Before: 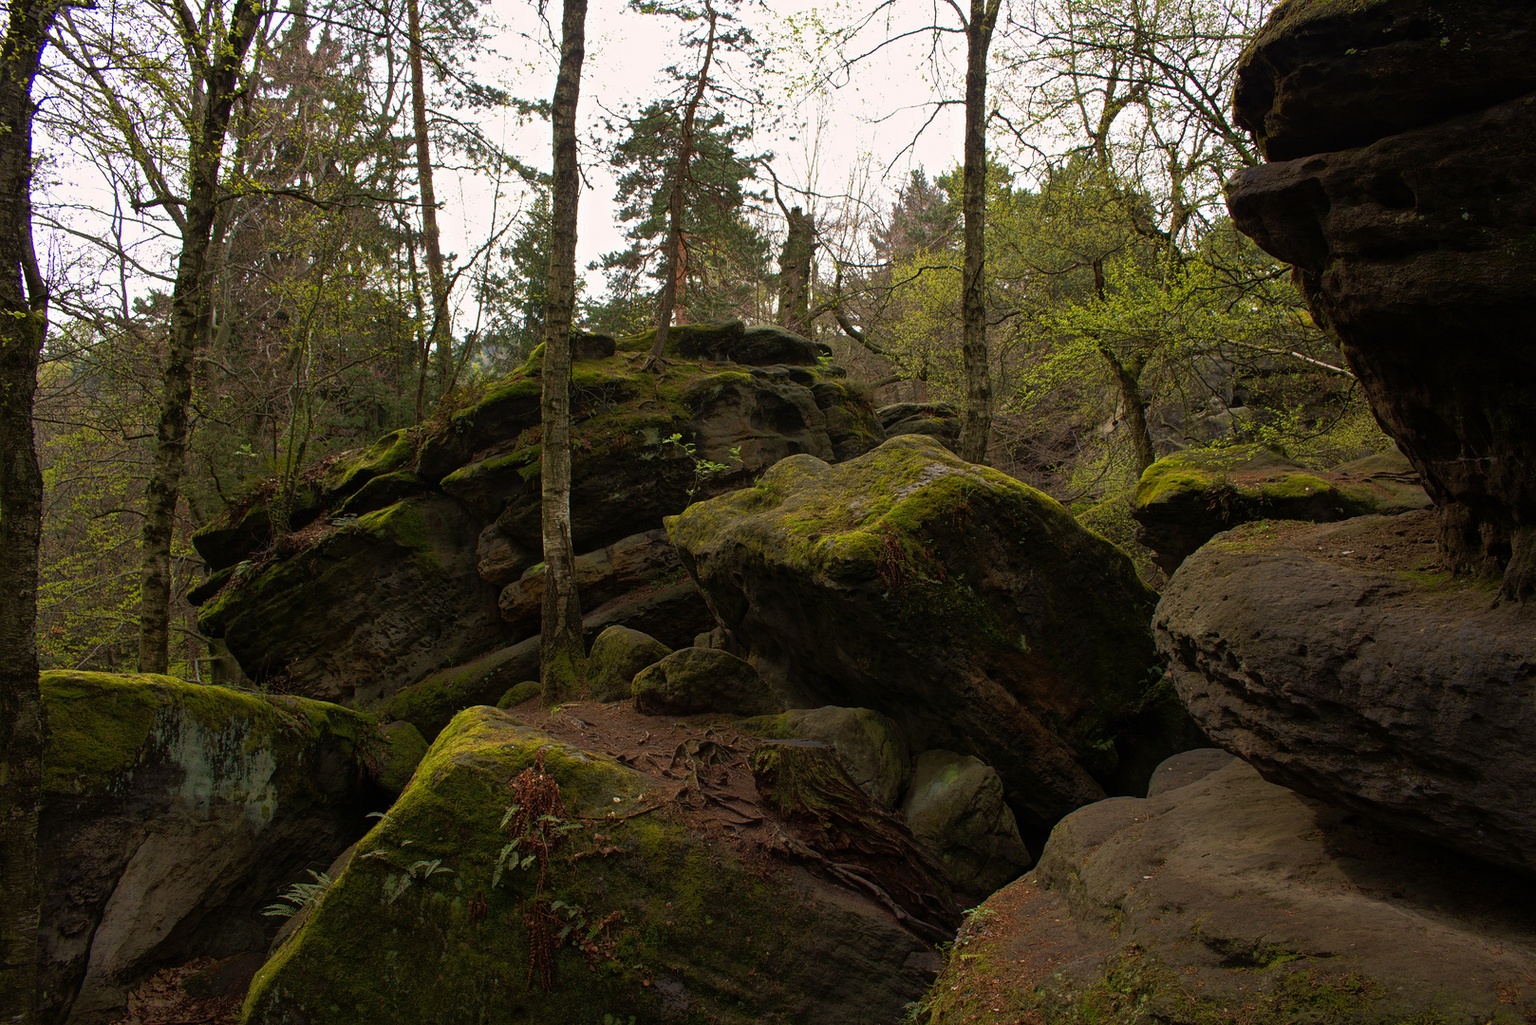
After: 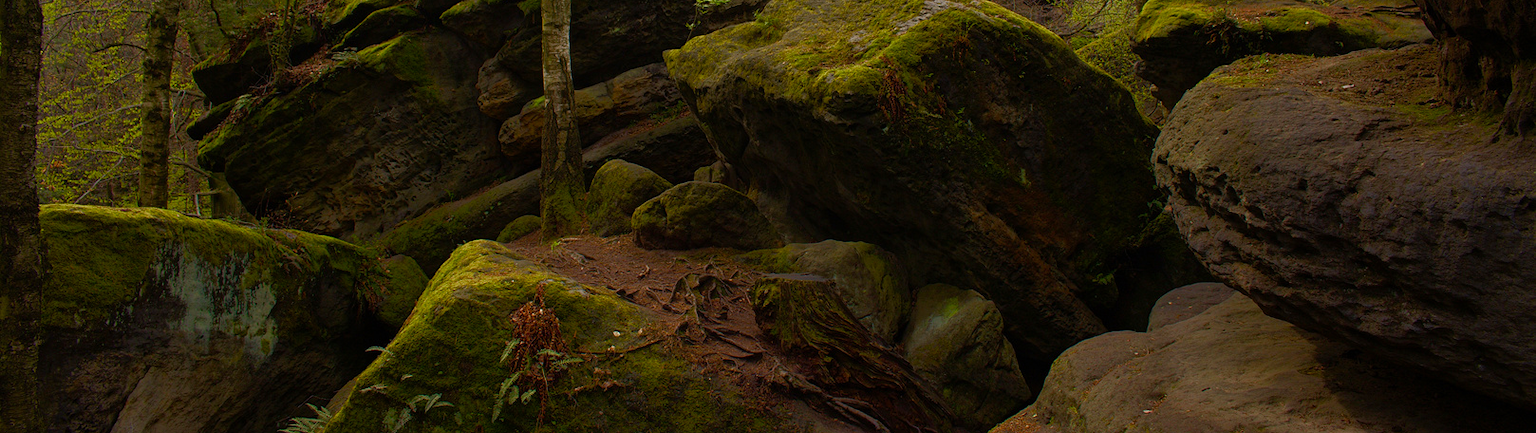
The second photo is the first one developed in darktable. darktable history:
crop: top 45.512%, bottom 12.119%
color balance rgb: shadows lift › chroma 2.932%, shadows lift › hue 280.4°, perceptual saturation grading › global saturation 25.102%, perceptual saturation grading › highlights -50.168%, perceptual saturation grading › shadows 30.432%
